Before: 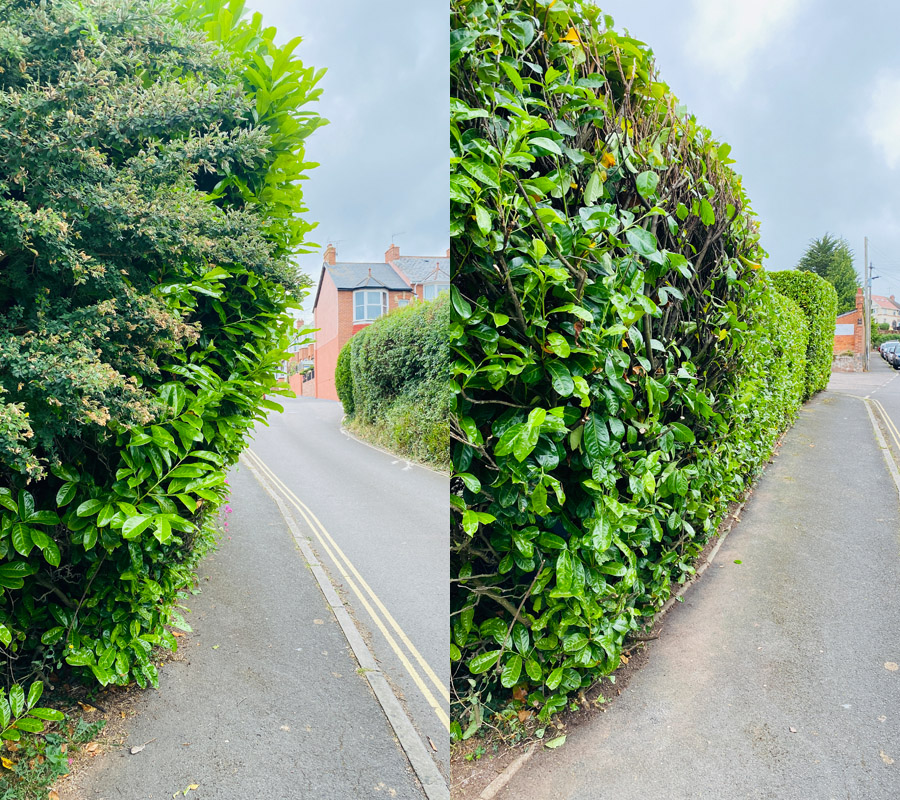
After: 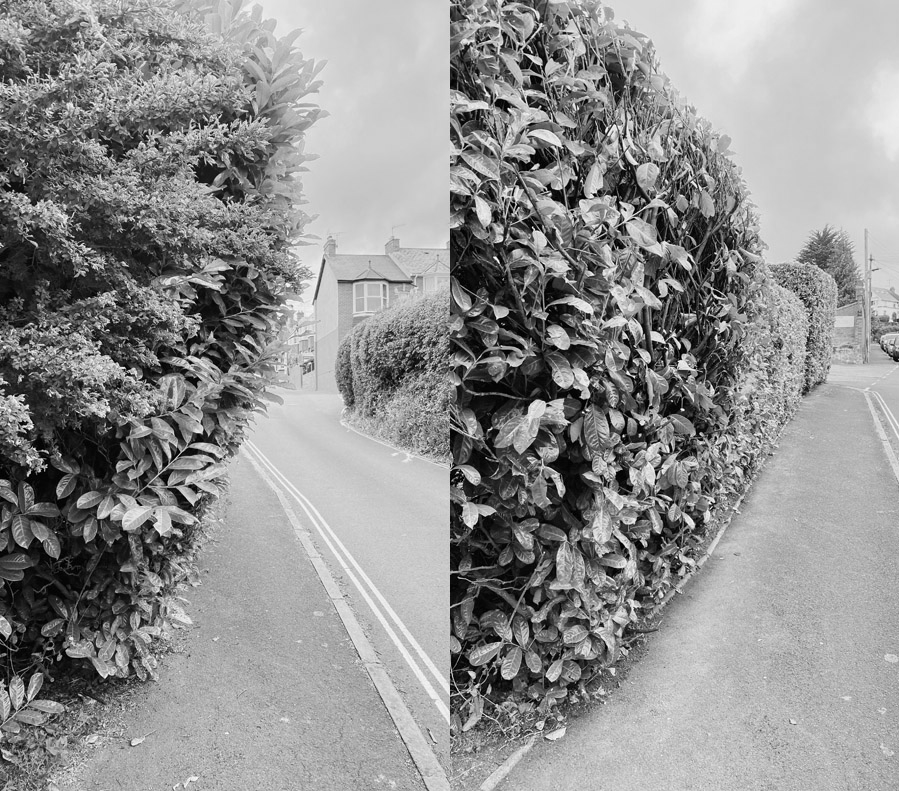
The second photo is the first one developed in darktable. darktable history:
monochrome: a -6.99, b 35.61, size 1.4
crop: top 1.049%, right 0.001%
